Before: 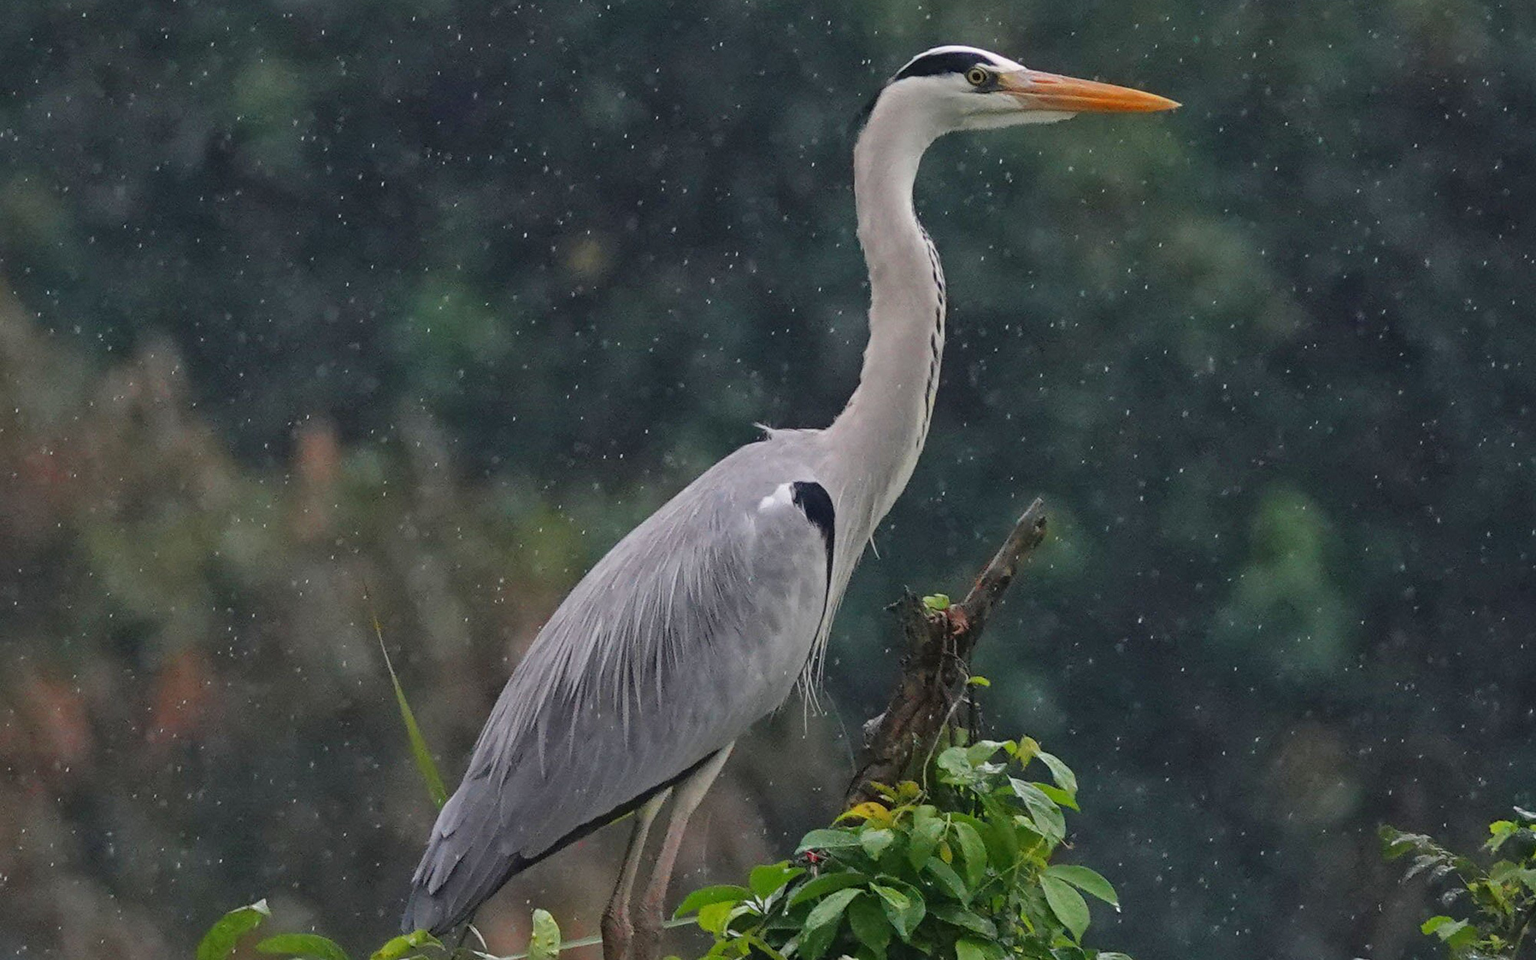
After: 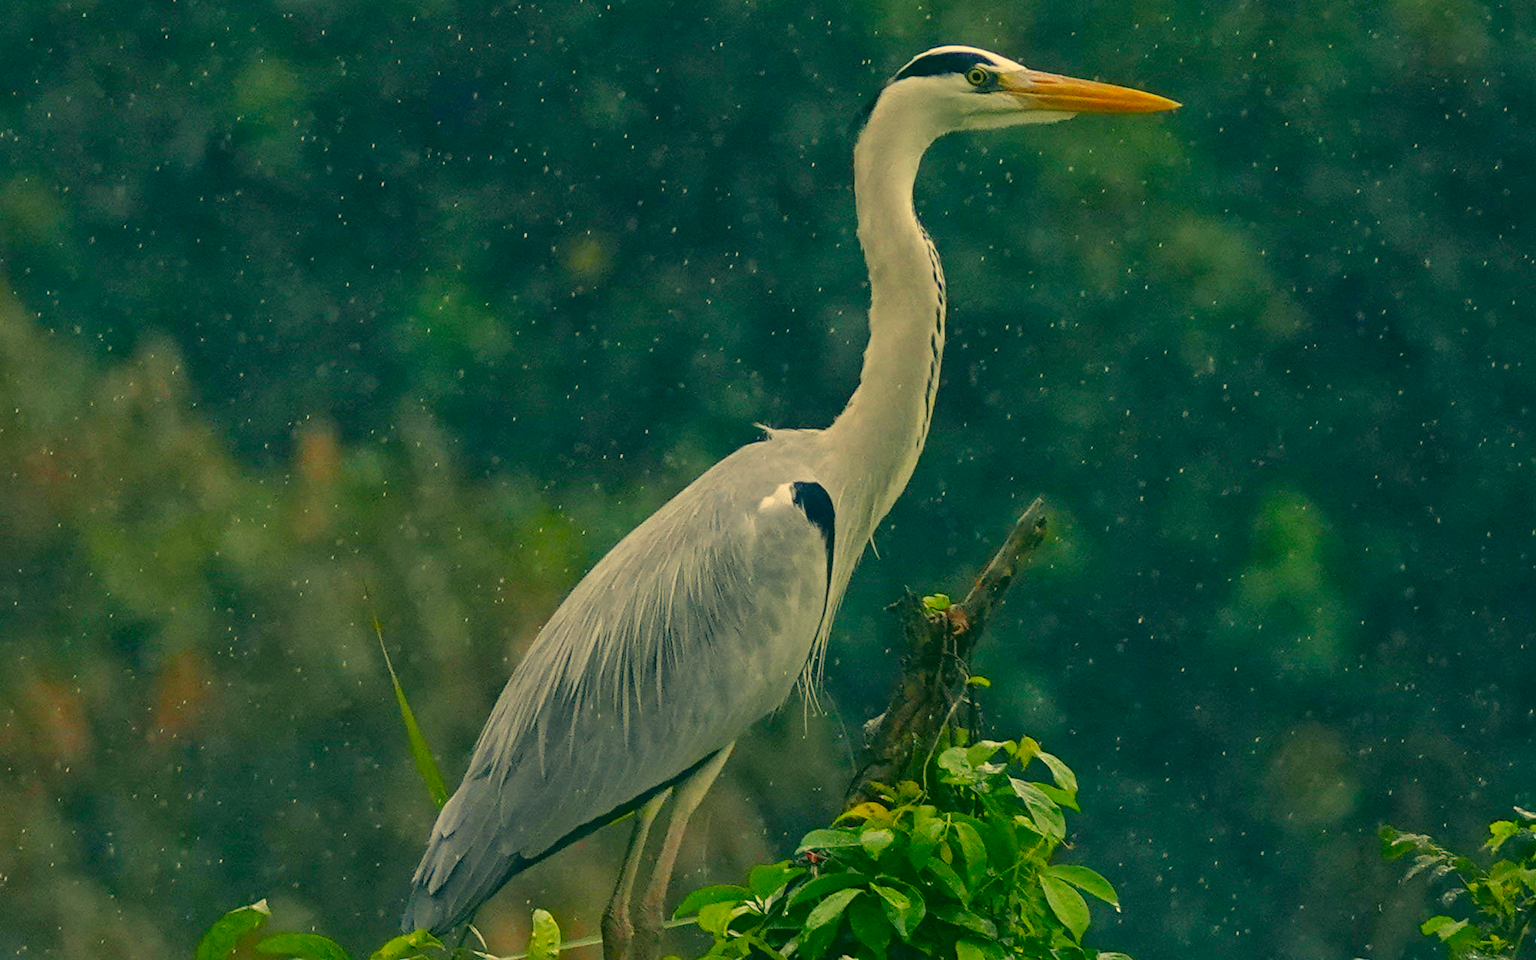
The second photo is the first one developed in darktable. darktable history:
color correction: highlights a* 5.62, highlights b* 33.57, shadows a* -25.86, shadows b* 4.02
exposure: black level correction 0.004, exposure 0.014 EV, compensate highlight preservation false
color balance rgb: shadows lift › chroma 3%, shadows lift › hue 280.8°, power › hue 330°, highlights gain › chroma 3%, highlights gain › hue 75.6°, global offset › luminance 0.7%, perceptual saturation grading › global saturation 20%, perceptual saturation grading › highlights -25%, perceptual saturation grading › shadows 50%, global vibrance 20.33%
